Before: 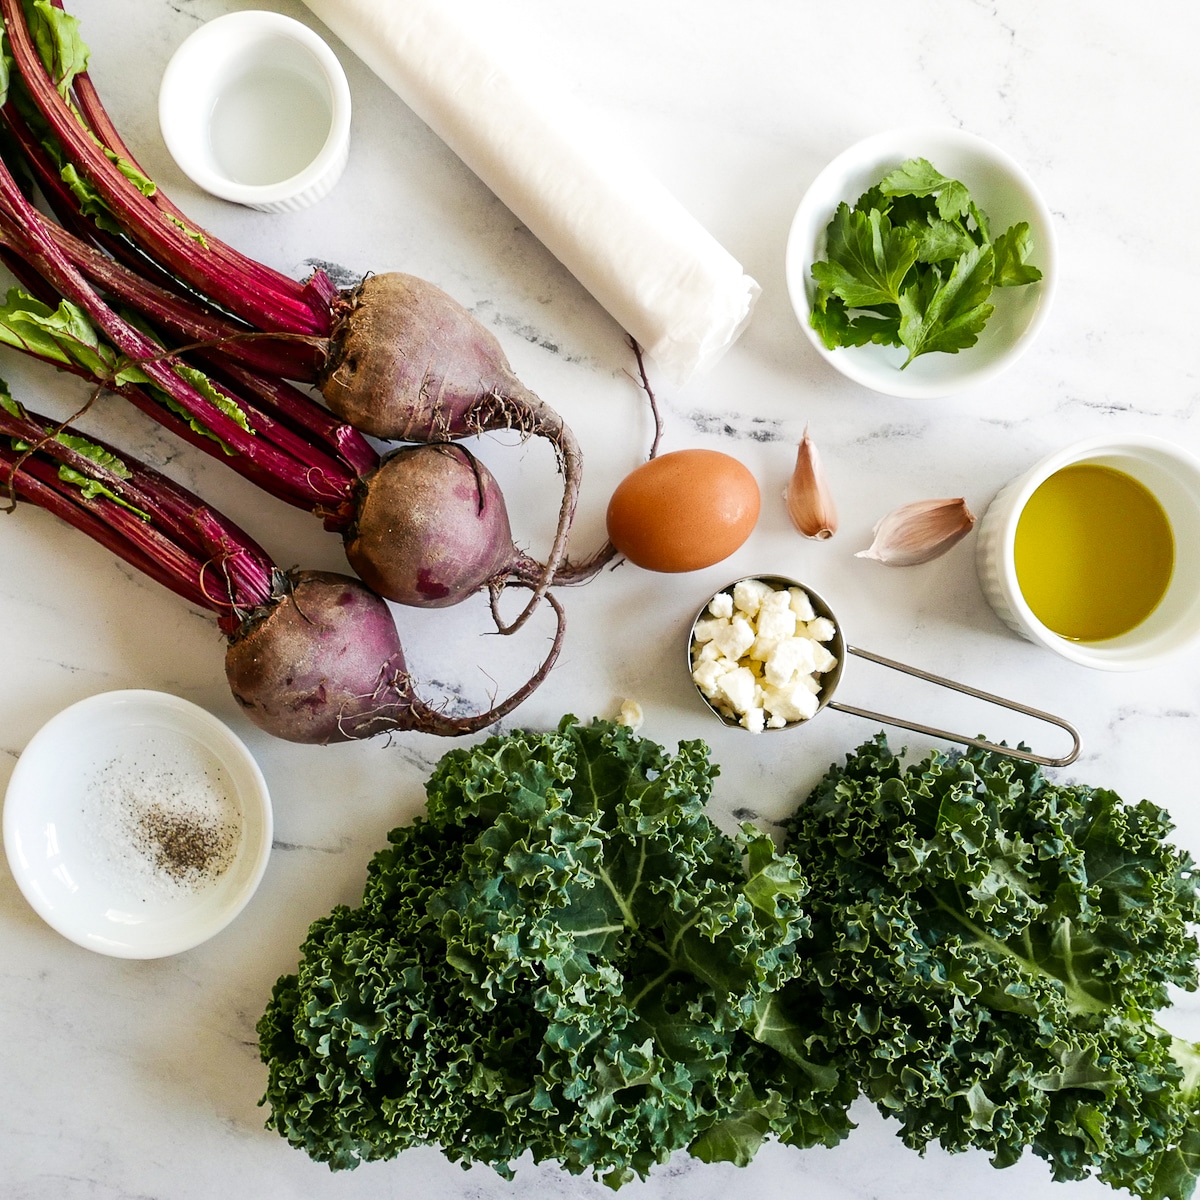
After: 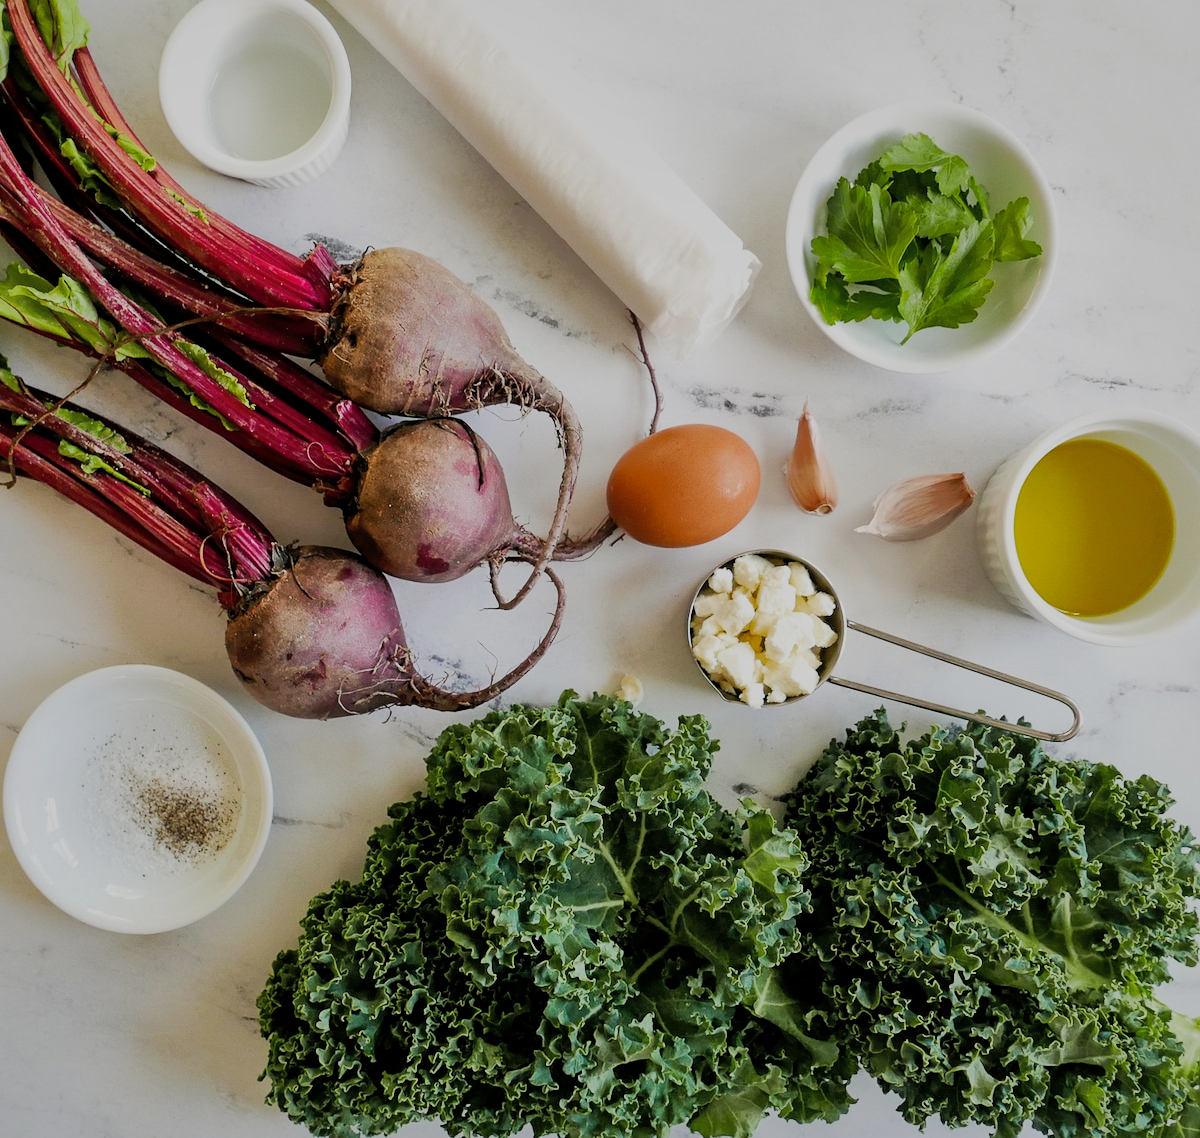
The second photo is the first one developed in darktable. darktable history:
exposure: compensate highlight preservation false
crop and rotate: top 2.146%, bottom 3.011%
shadows and highlights: shadows 39.57, highlights -59.91
filmic rgb: middle gray luminance 18.42%, black relative exposure -11.1 EV, white relative exposure 3.72 EV, target black luminance 0%, hardness 5.85, latitude 58.09%, contrast 0.964, shadows ↔ highlights balance 49.55%
